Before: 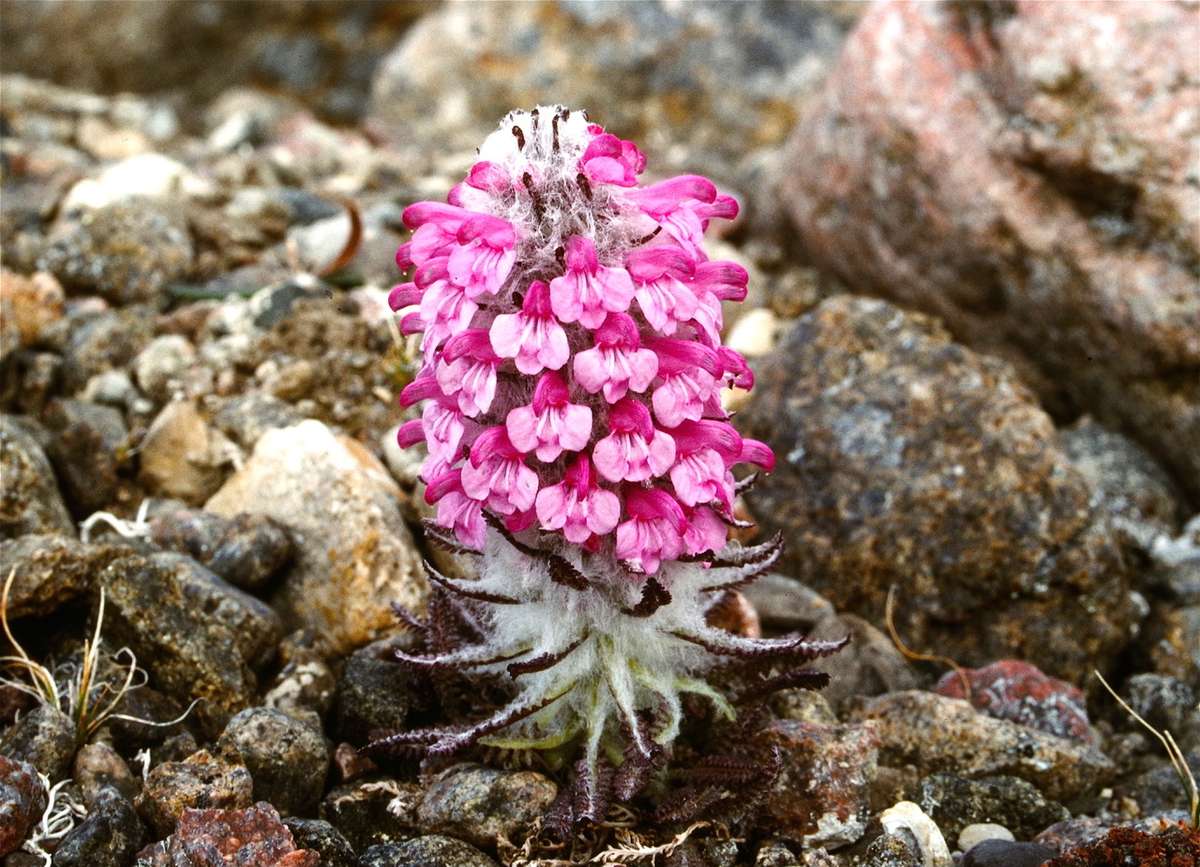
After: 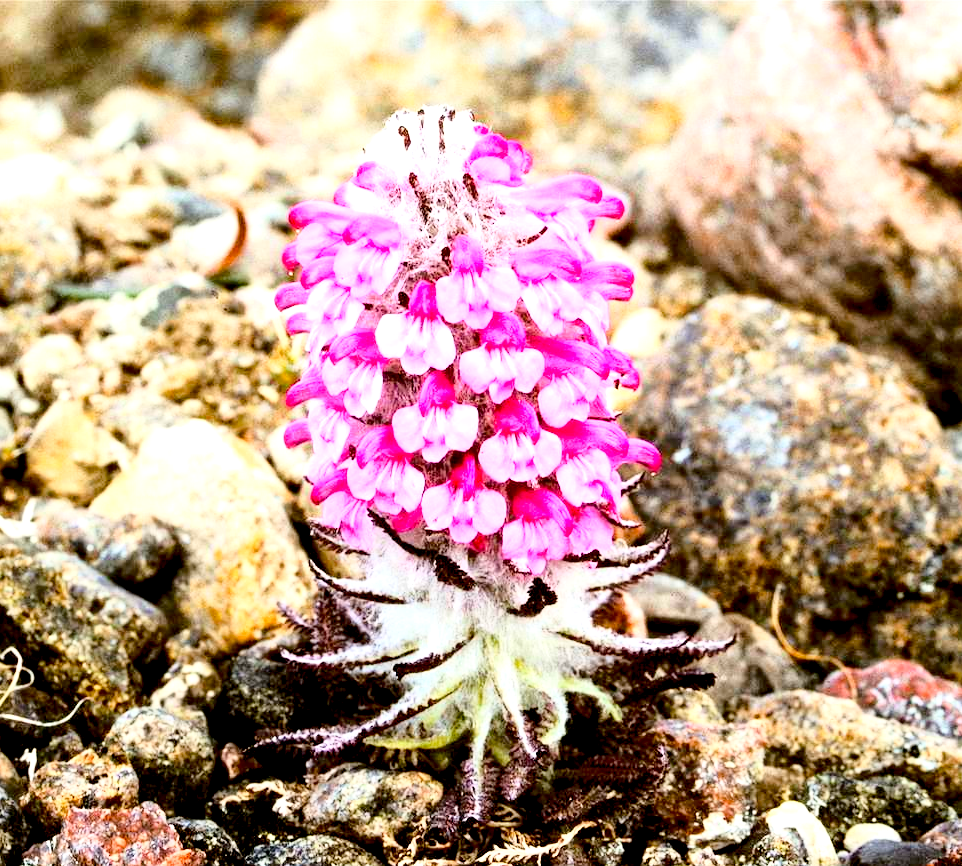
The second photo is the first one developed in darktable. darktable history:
exposure: black level correction 0.01, exposure 1 EV, compensate highlight preservation false
crop and rotate: left 9.573%, right 10.21%
base curve: curves: ch0 [(0, 0) (0.028, 0.03) (0.121, 0.232) (0.46, 0.748) (0.859, 0.968) (1, 1)]
